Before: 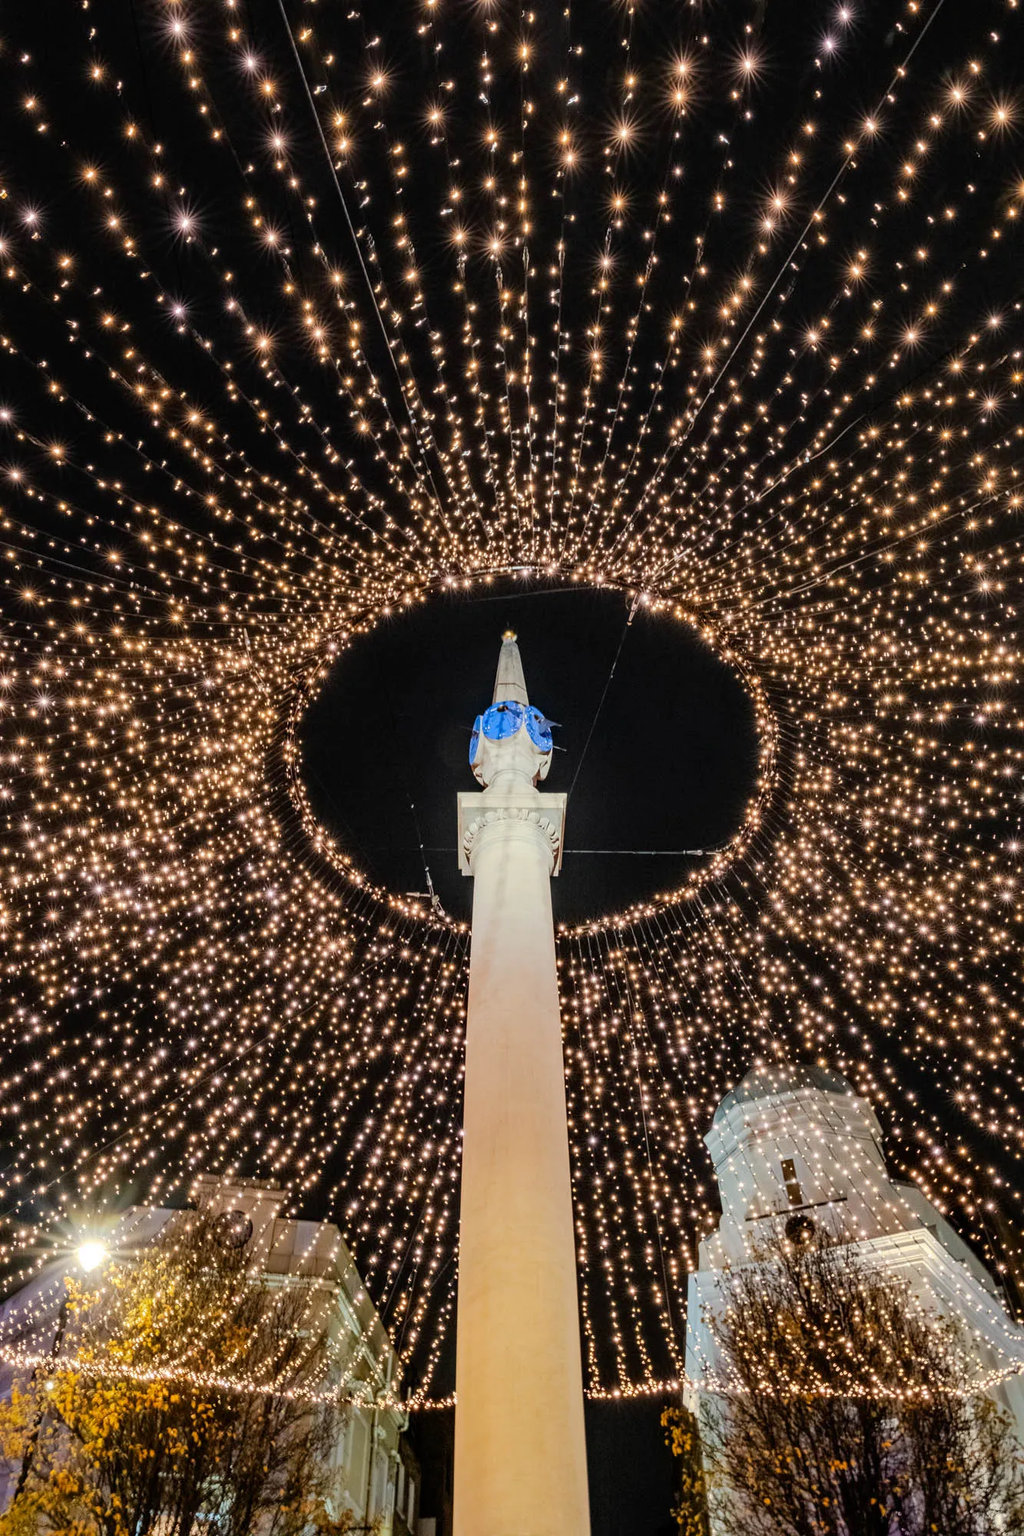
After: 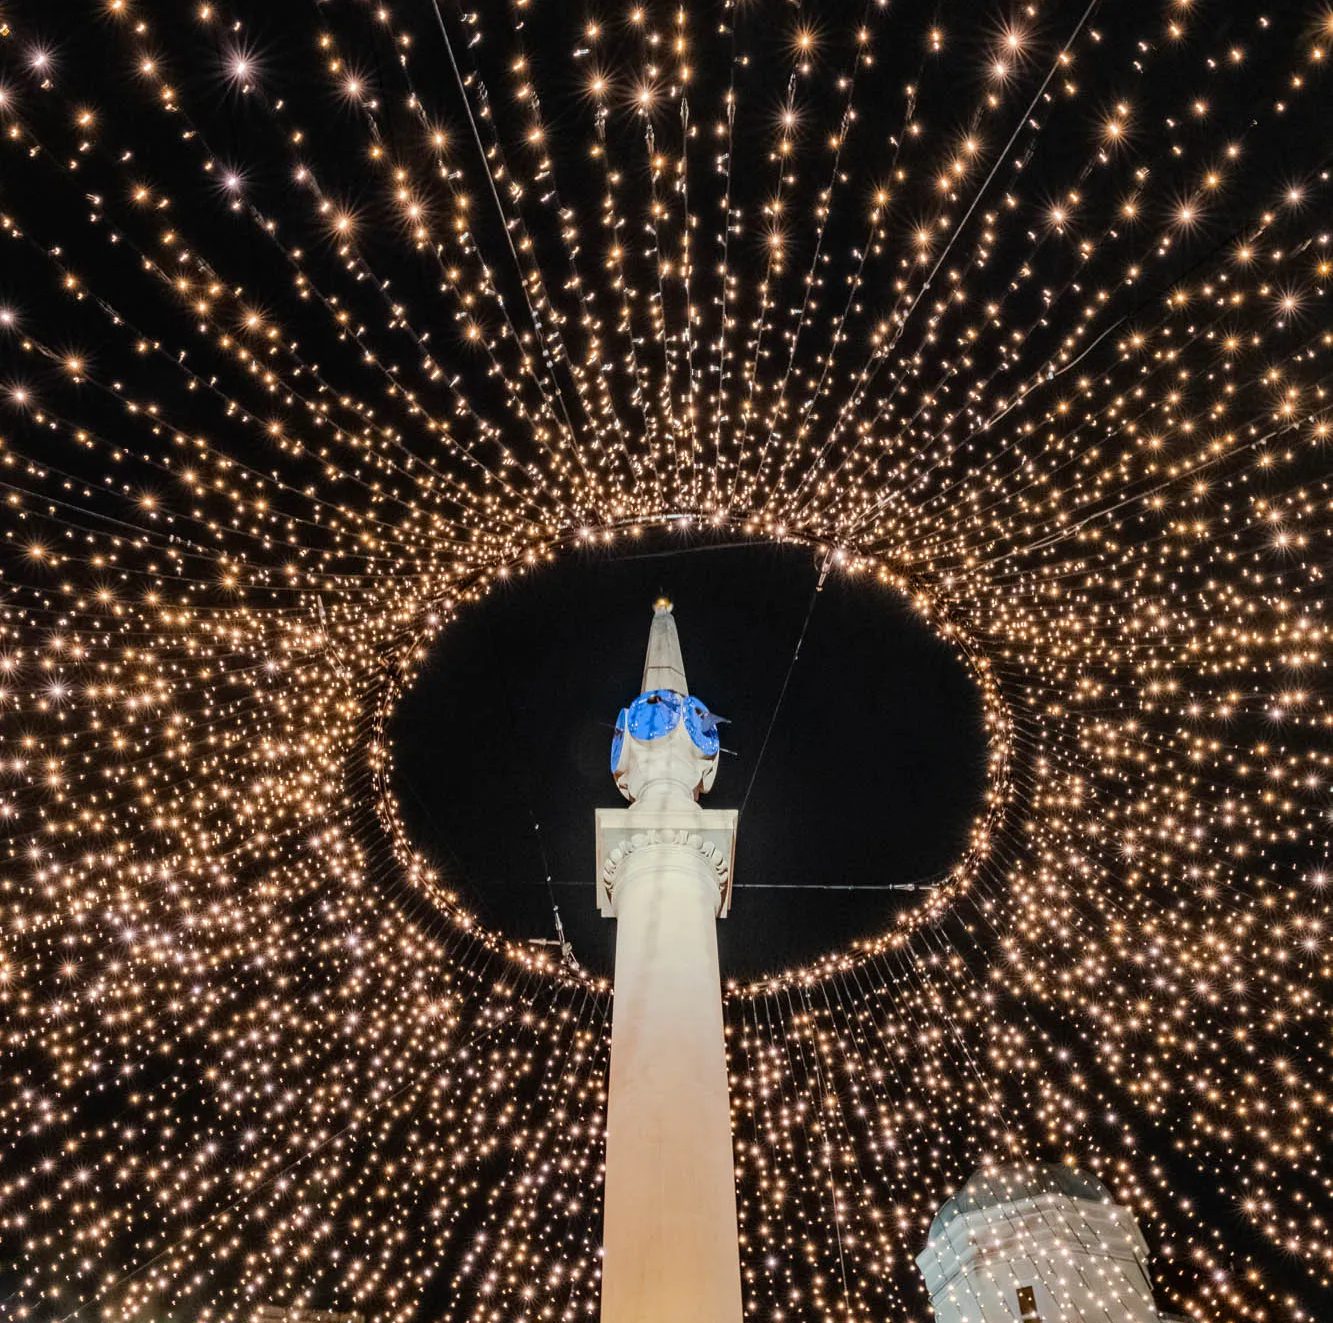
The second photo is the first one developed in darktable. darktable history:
crop: top 11.168%, bottom 22.662%
